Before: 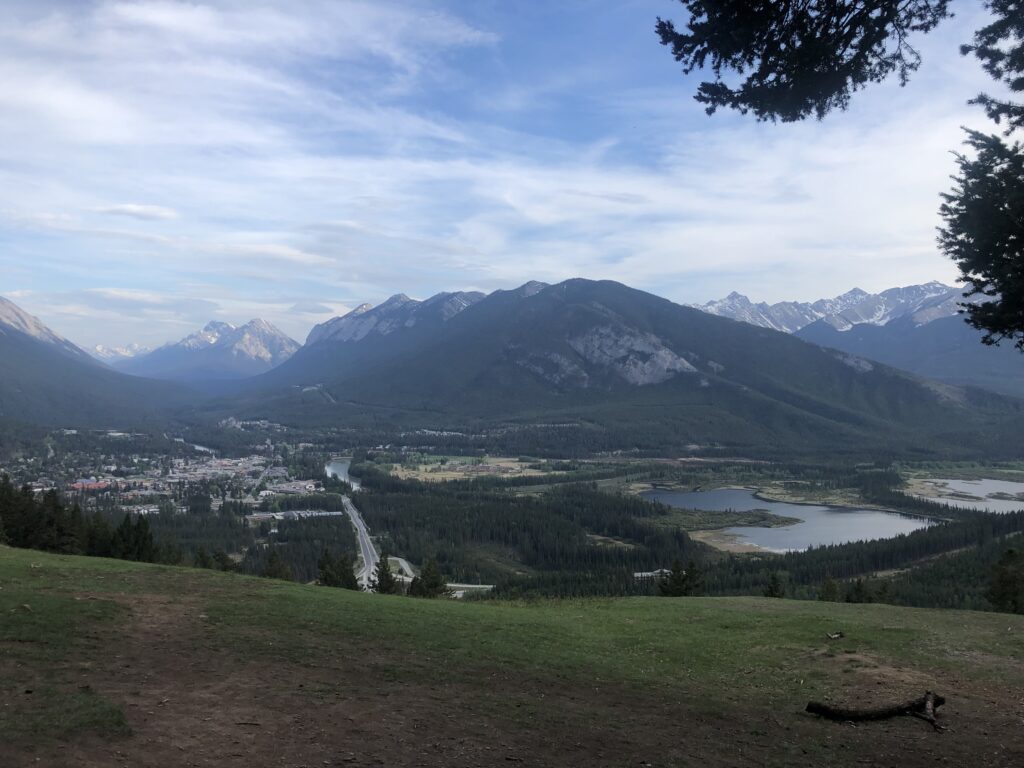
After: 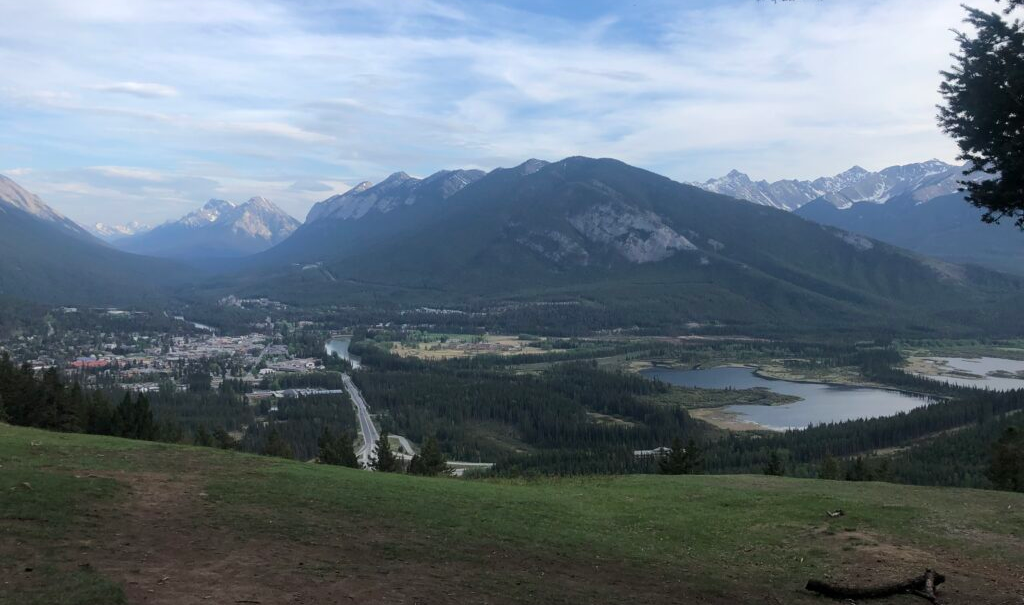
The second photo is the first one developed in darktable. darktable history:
crop and rotate: top 15.89%, bottom 5.321%
